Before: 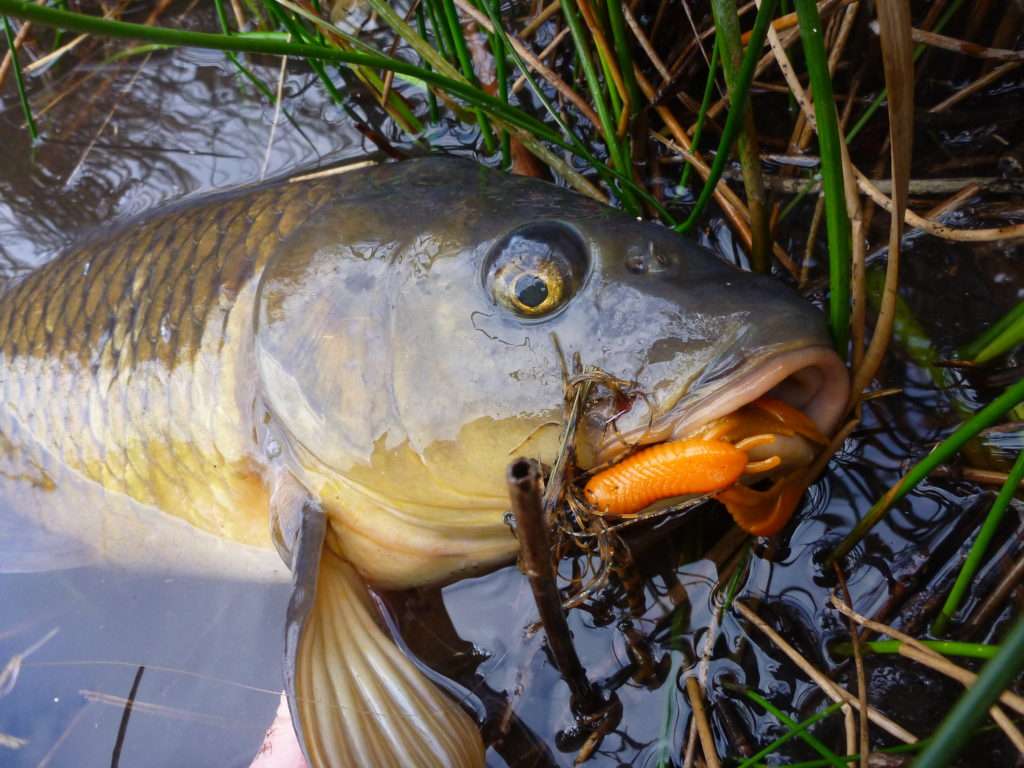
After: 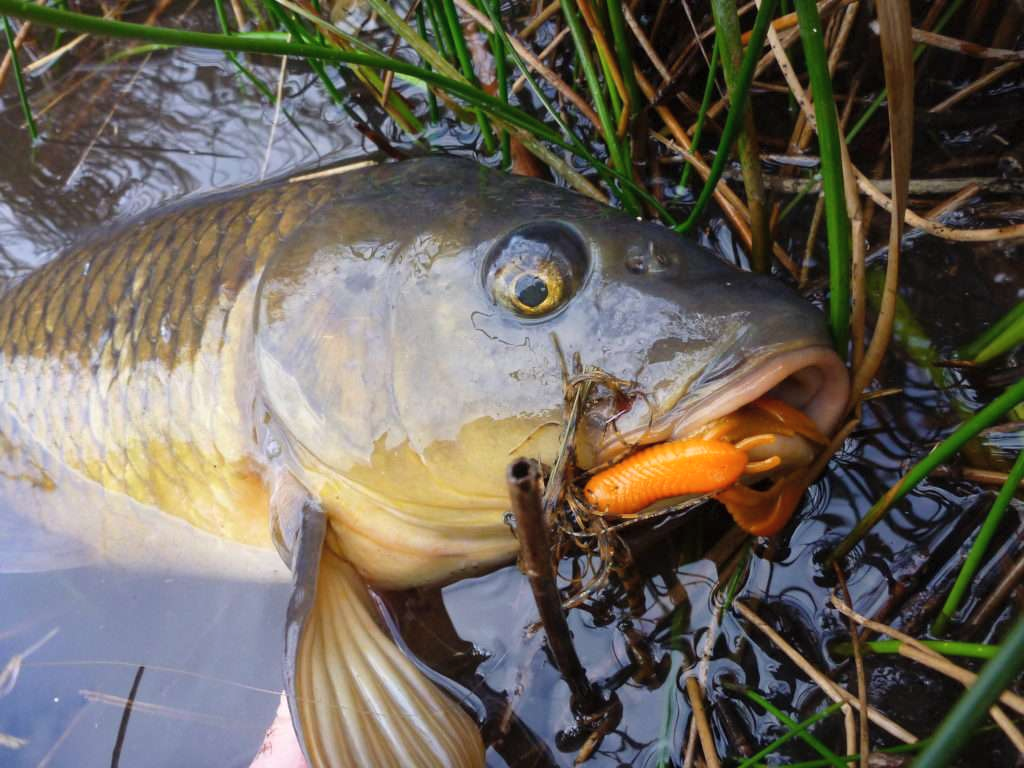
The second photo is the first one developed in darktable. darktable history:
contrast brightness saturation: contrast 0.05, brightness 0.06, saturation 0.01
base curve: preserve colors none
